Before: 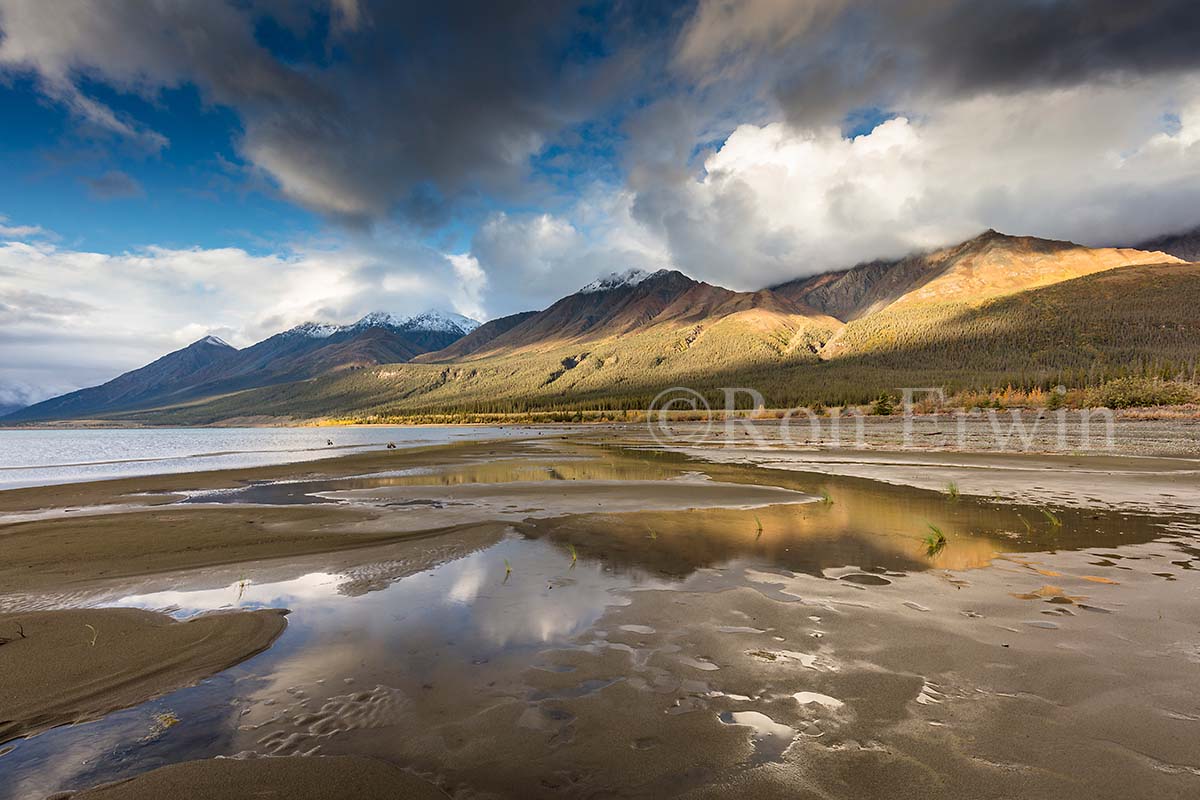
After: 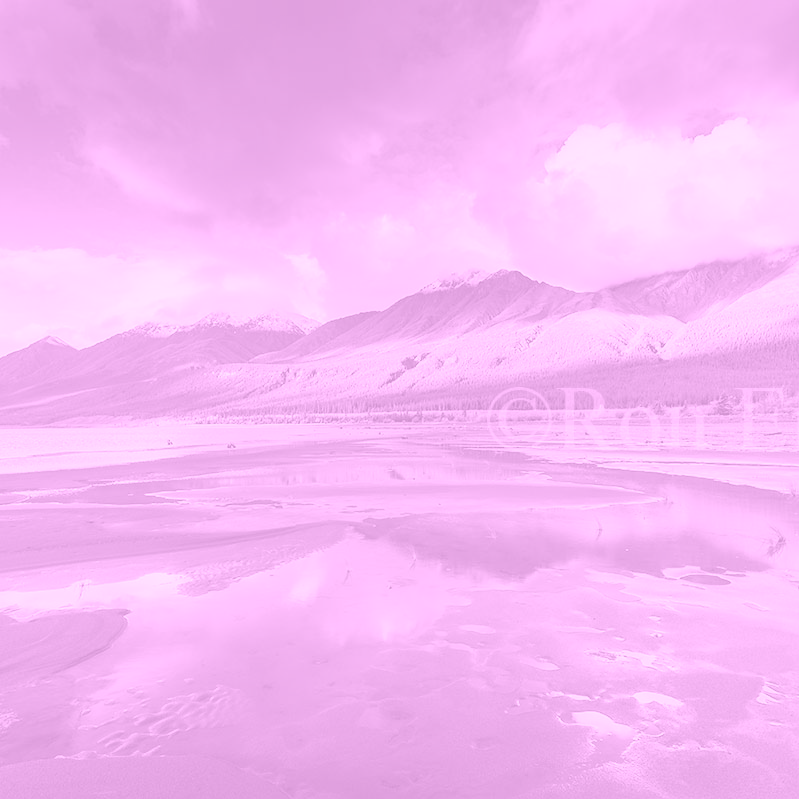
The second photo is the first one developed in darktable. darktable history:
white balance: red 0.98, blue 1.034
crop and rotate: left 13.342%, right 19.991%
colorize: hue 331.2°, saturation 75%, source mix 30.28%, lightness 70.52%, version 1
